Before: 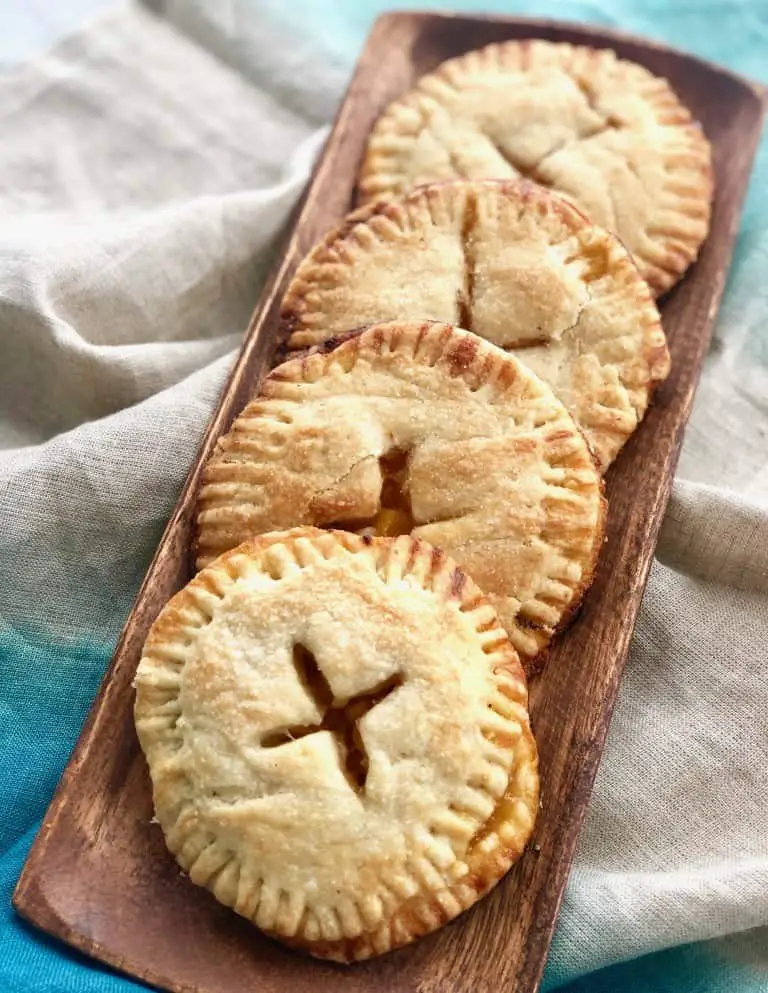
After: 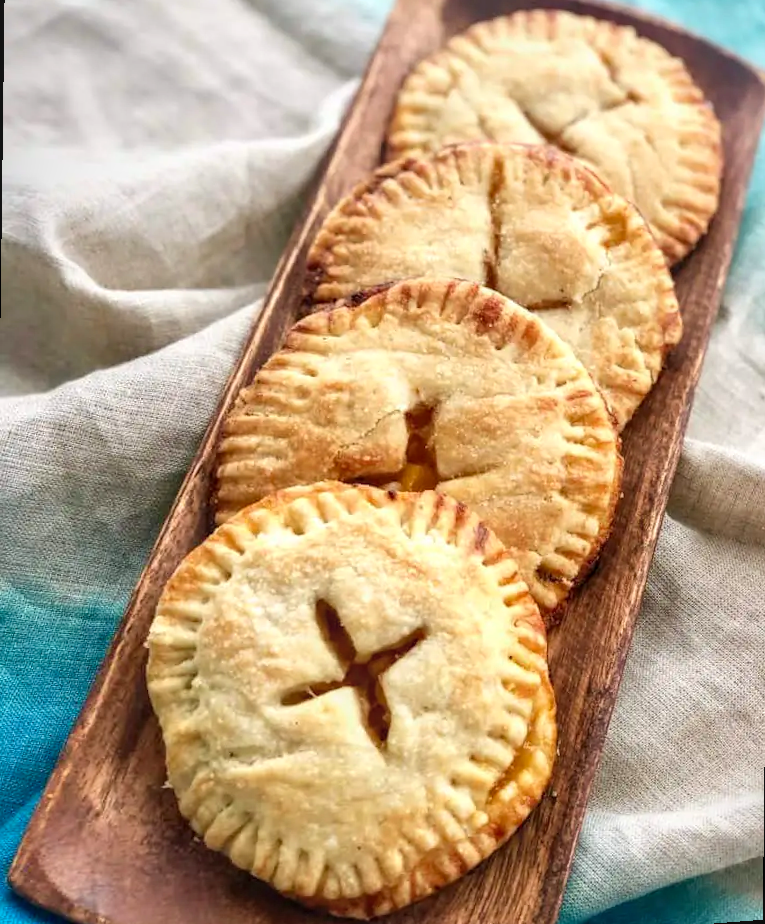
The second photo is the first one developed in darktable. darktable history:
rotate and perspective: rotation 0.679°, lens shift (horizontal) 0.136, crop left 0.009, crop right 0.991, crop top 0.078, crop bottom 0.95
local contrast: on, module defaults
contrast brightness saturation: contrast 0.07, brightness 0.08, saturation 0.18
